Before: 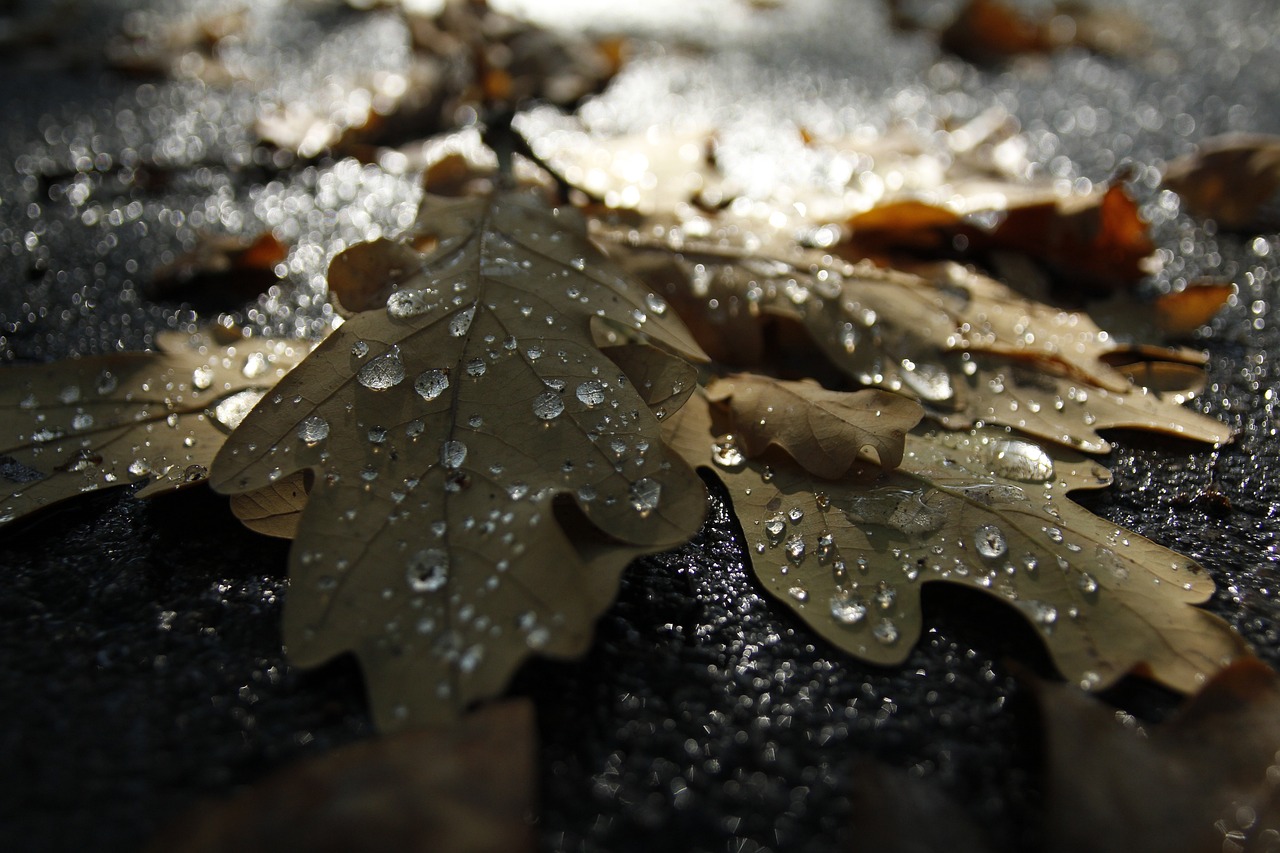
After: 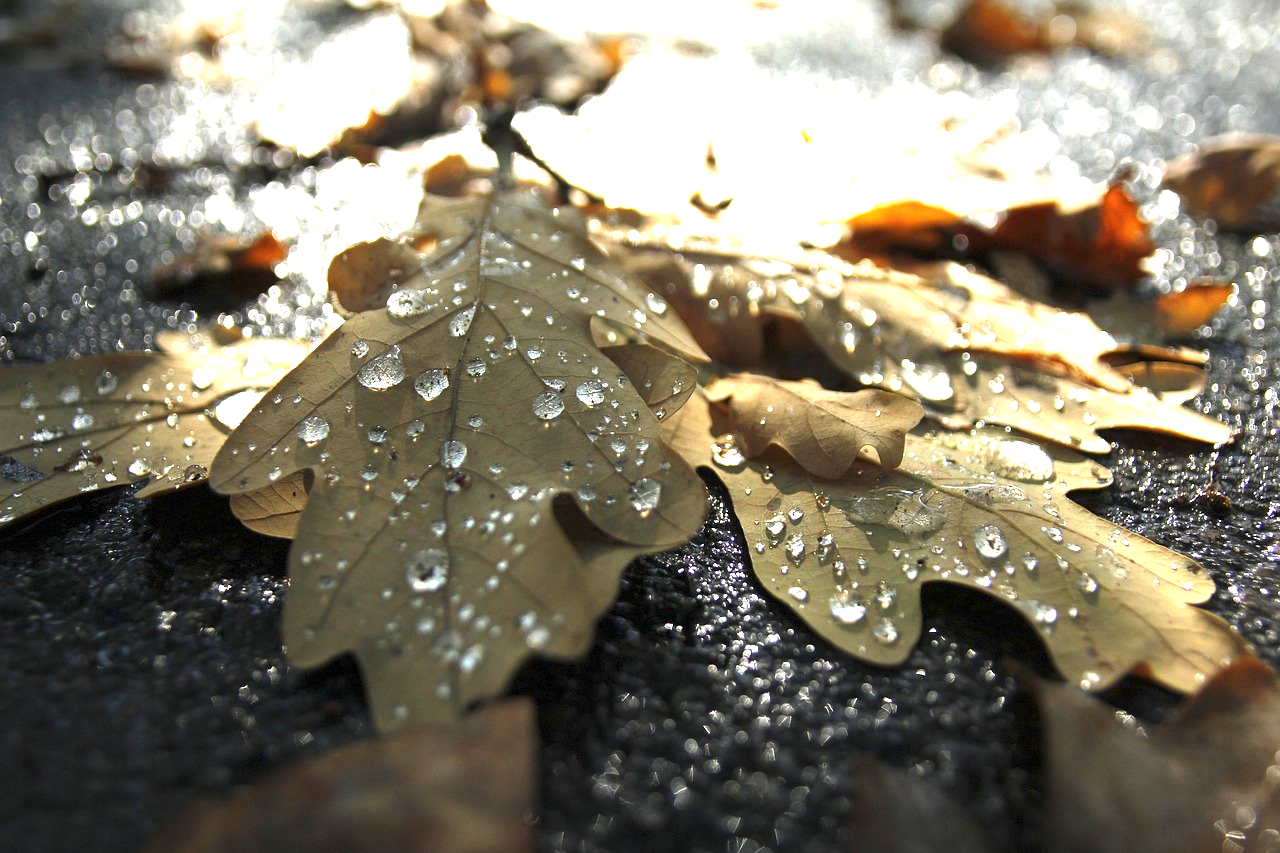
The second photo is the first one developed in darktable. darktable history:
exposure: exposure 2.017 EV, compensate exposure bias true, compensate highlight preservation false
